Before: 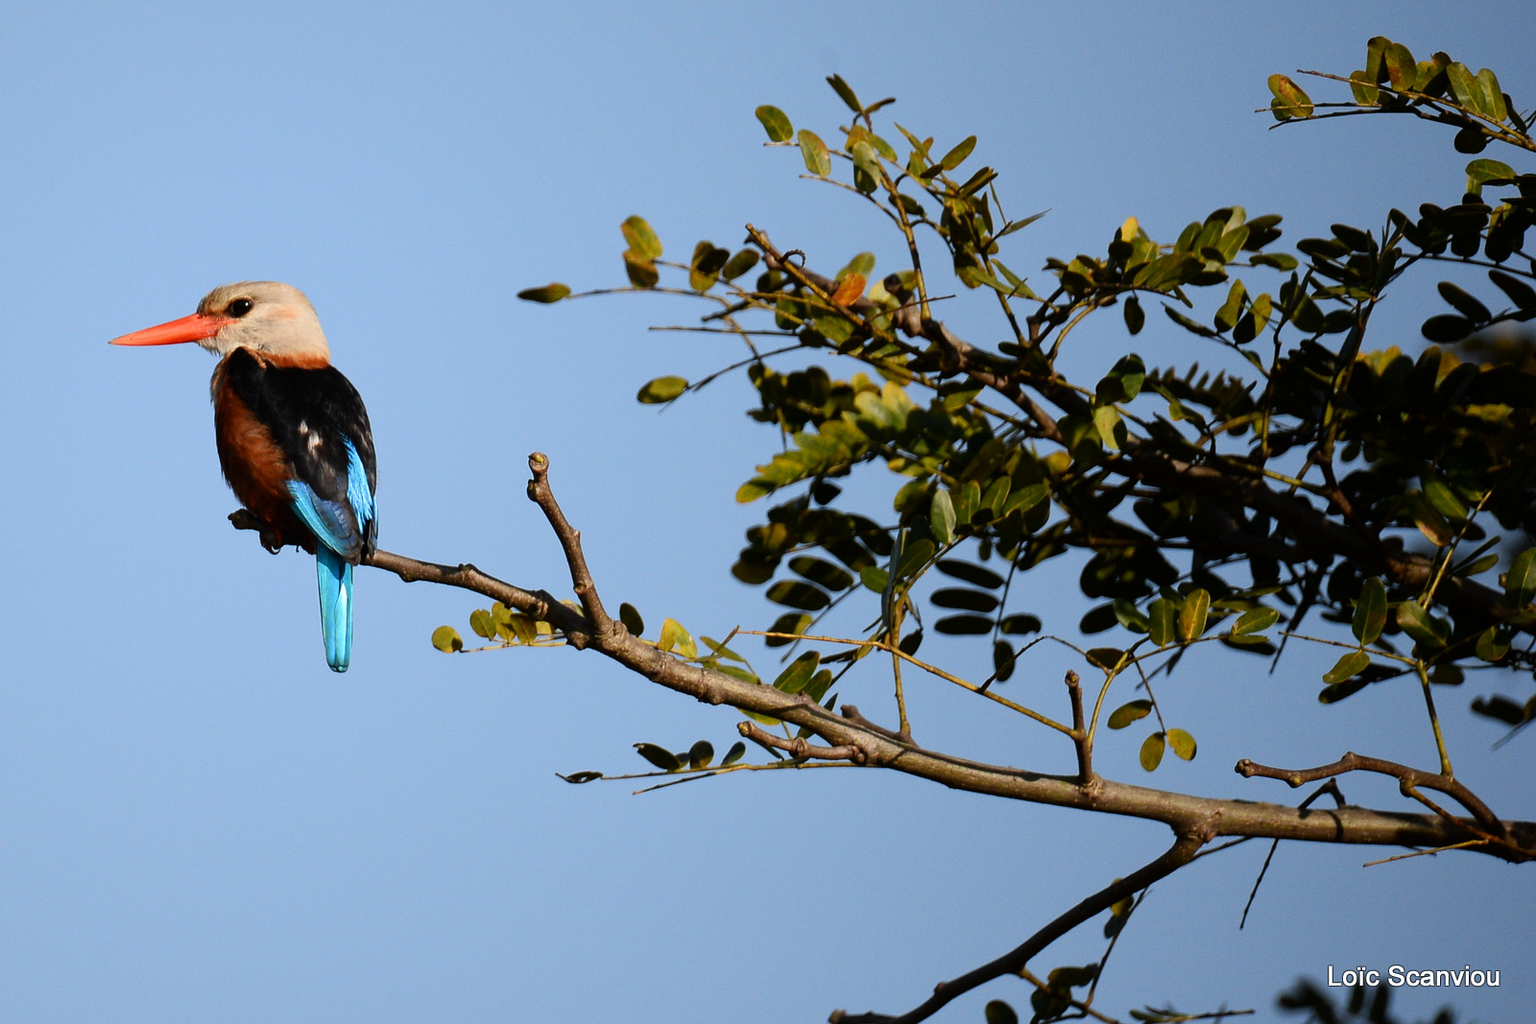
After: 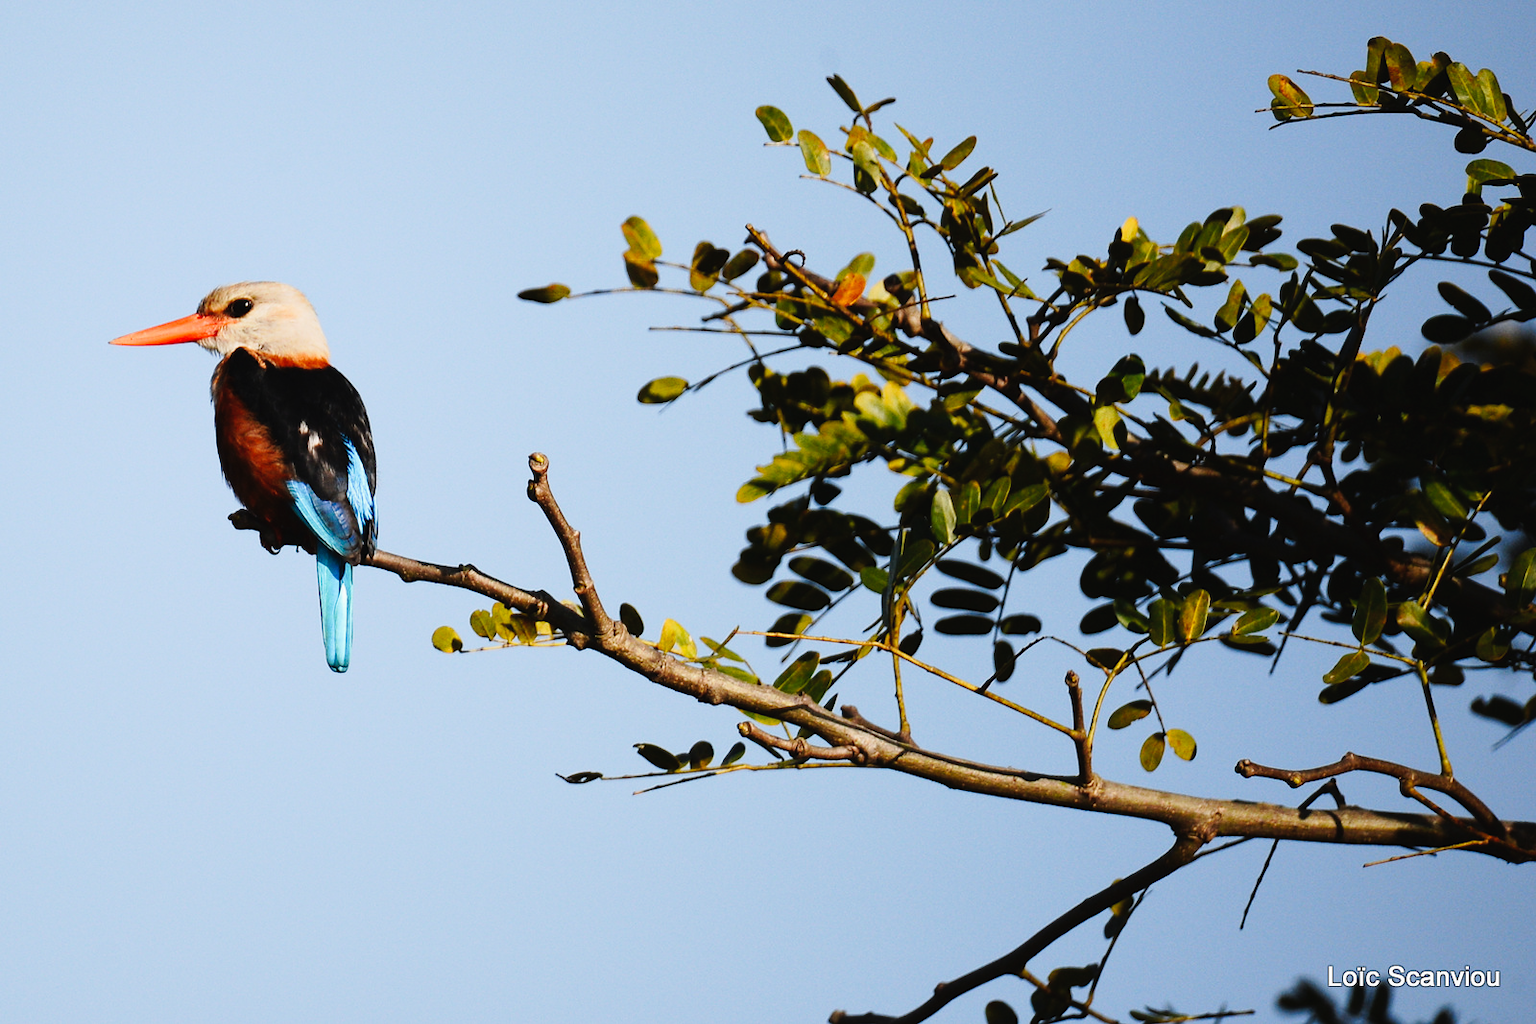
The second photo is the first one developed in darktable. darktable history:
tone curve: curves: ch0 [(0, 0.023) (0.103, 0.087) (0.277, 0.28) (0.46, 0.554) (0.569, 0.68) (0.735, 0.843) (0.994, 0.984)]; ch1 [(0, 0) (0.324, 0.285) (0.456, 0.438) (0.488, 0.497) (0.512, 0.503) (0.535, 0.535) (0.599, 0.606) (0.715, 0.738) (1, 1)]; ch2 [(0, 0) (0.369, 0.388) (0.449, 0.431) (0.478, 0.471) (0.502, 0.503) (0.55, 0.553) (0.603, 0.602) (0.656, 0.713) (1, 1)], preserve colors none
